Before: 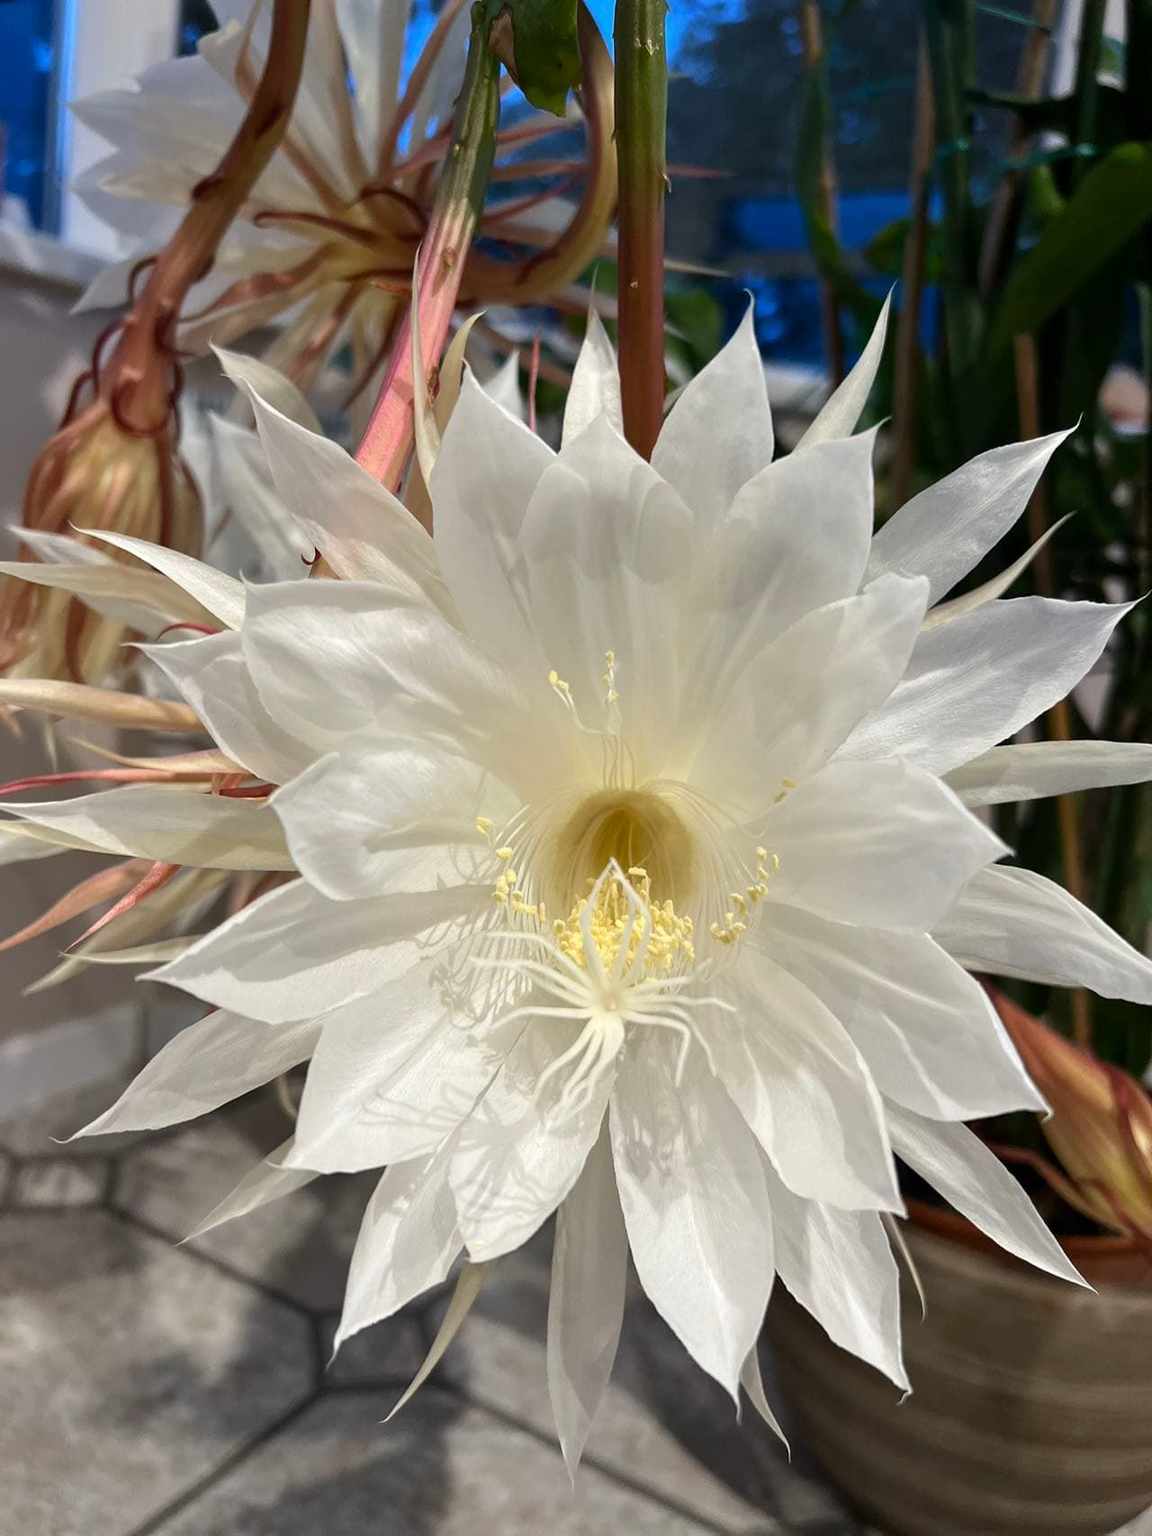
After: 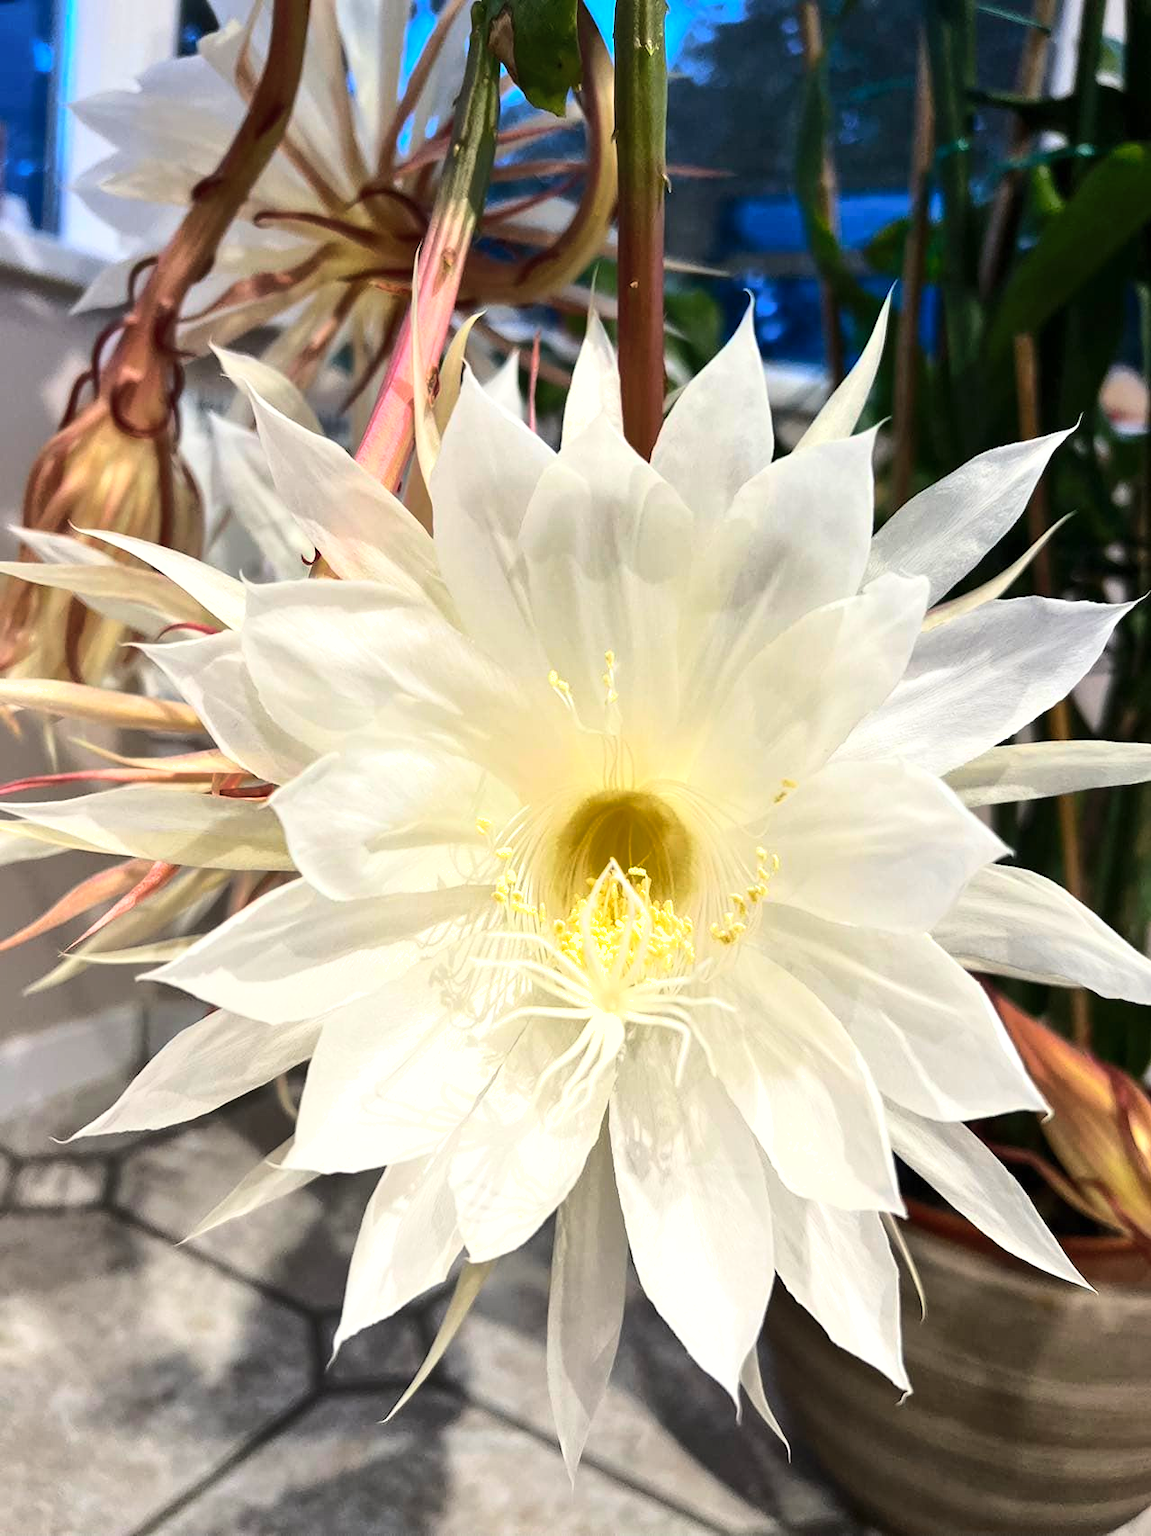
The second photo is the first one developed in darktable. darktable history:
base curve: curves: ch0 [(0, 0) (0.036, 0.037) (0.121, 0.228) (0.46, 0.76) (0.859, 0.983) (1, 1)]
tone equalizer: -8 EV -0.43 EV, -7 EV -0.423 EV, -6 EV -0.347 EV, -5 EV -0.228 EV, -3 EV 0.254 EV, -2 EV 0.349 EV, -1 EV 0.4 EV, +0 EV 0.447 EV, edges refinement/feathering 500, mask exposure compensation -1.57 EV, preserve details no
shadows and highlights: on, module defaults
